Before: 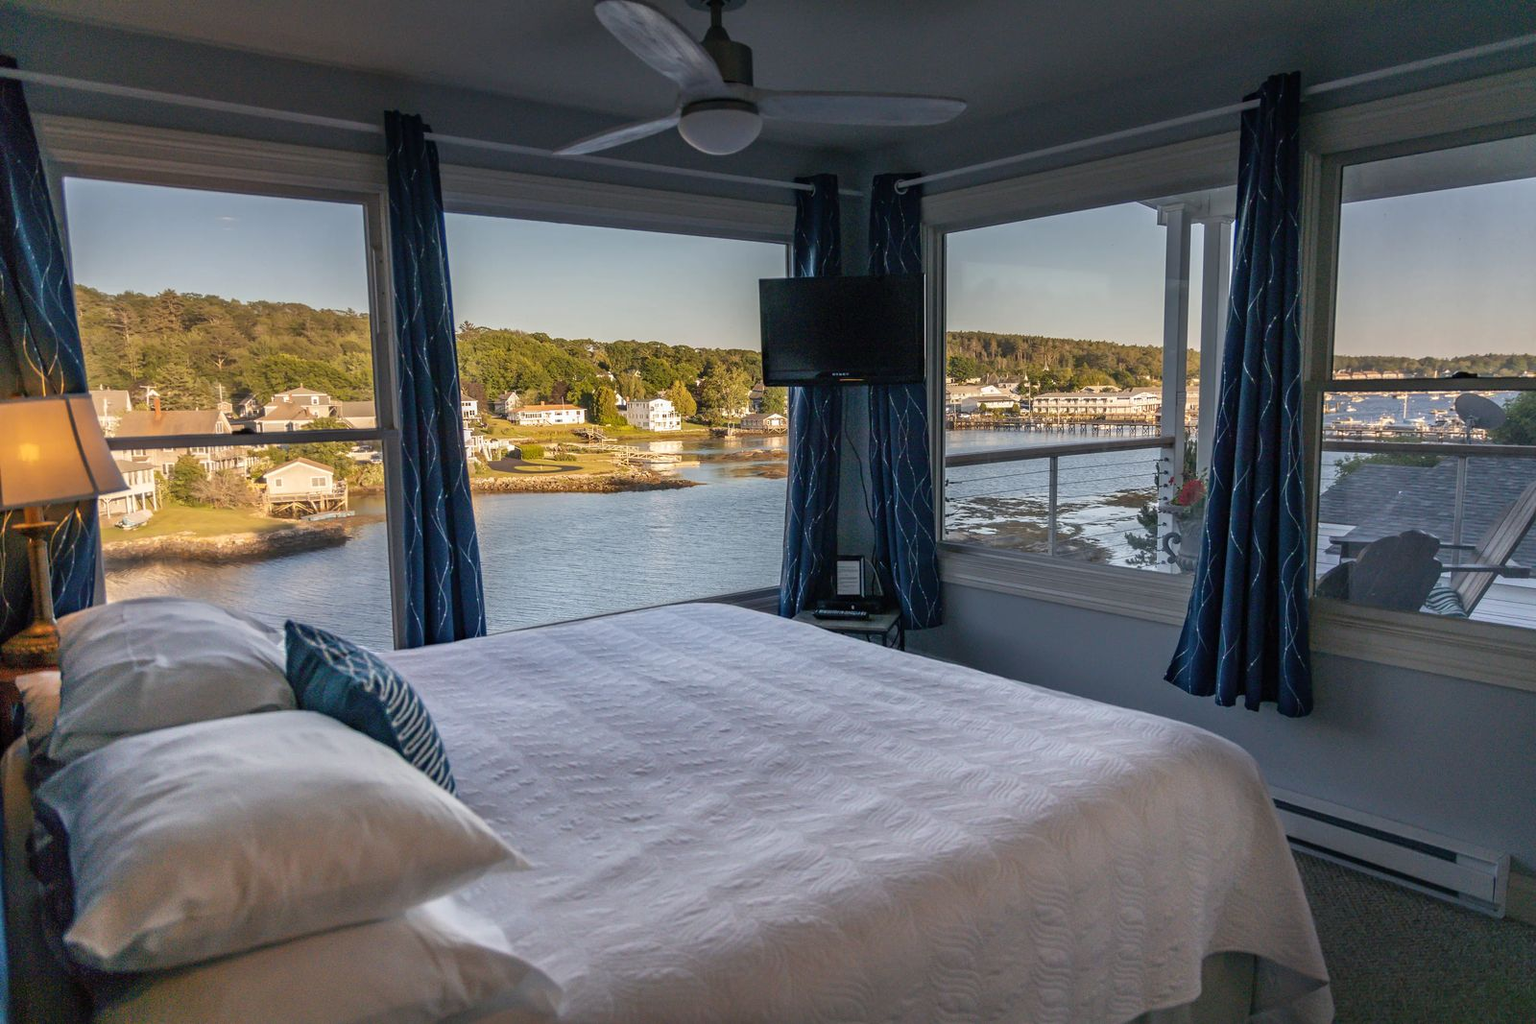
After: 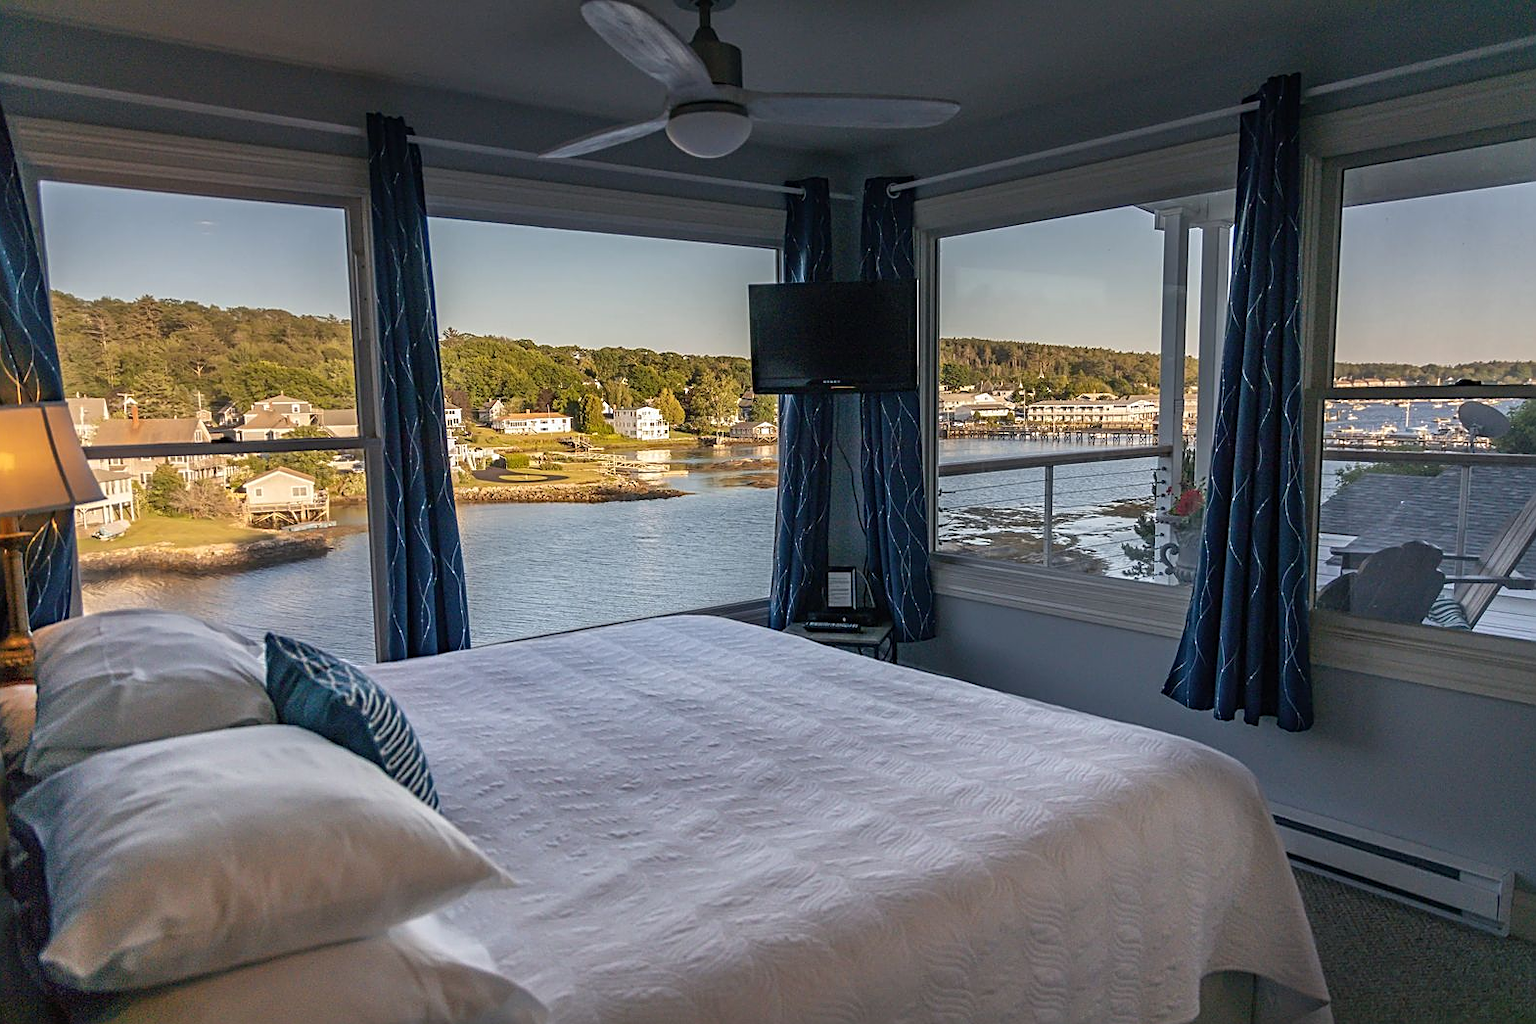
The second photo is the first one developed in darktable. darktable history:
crop: left 1.643%, right 0.286%, bottom 1.785%
sharpen: amount 0.546
